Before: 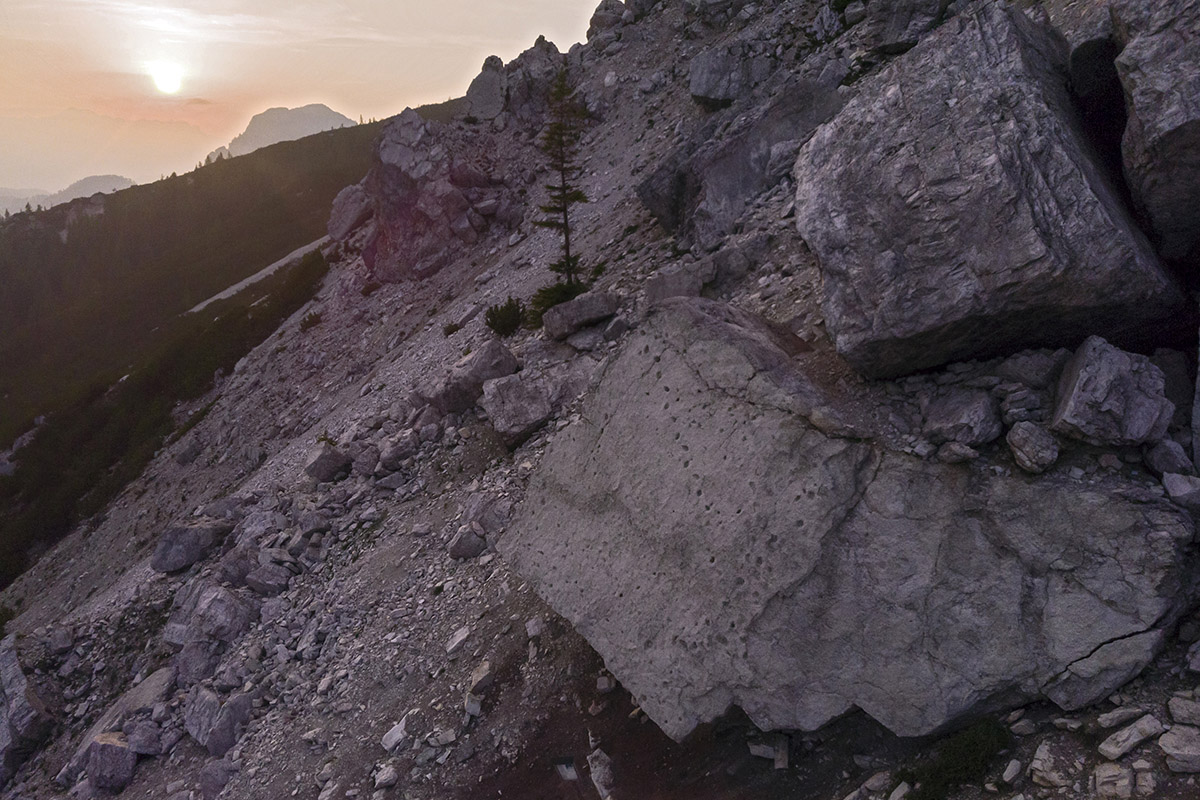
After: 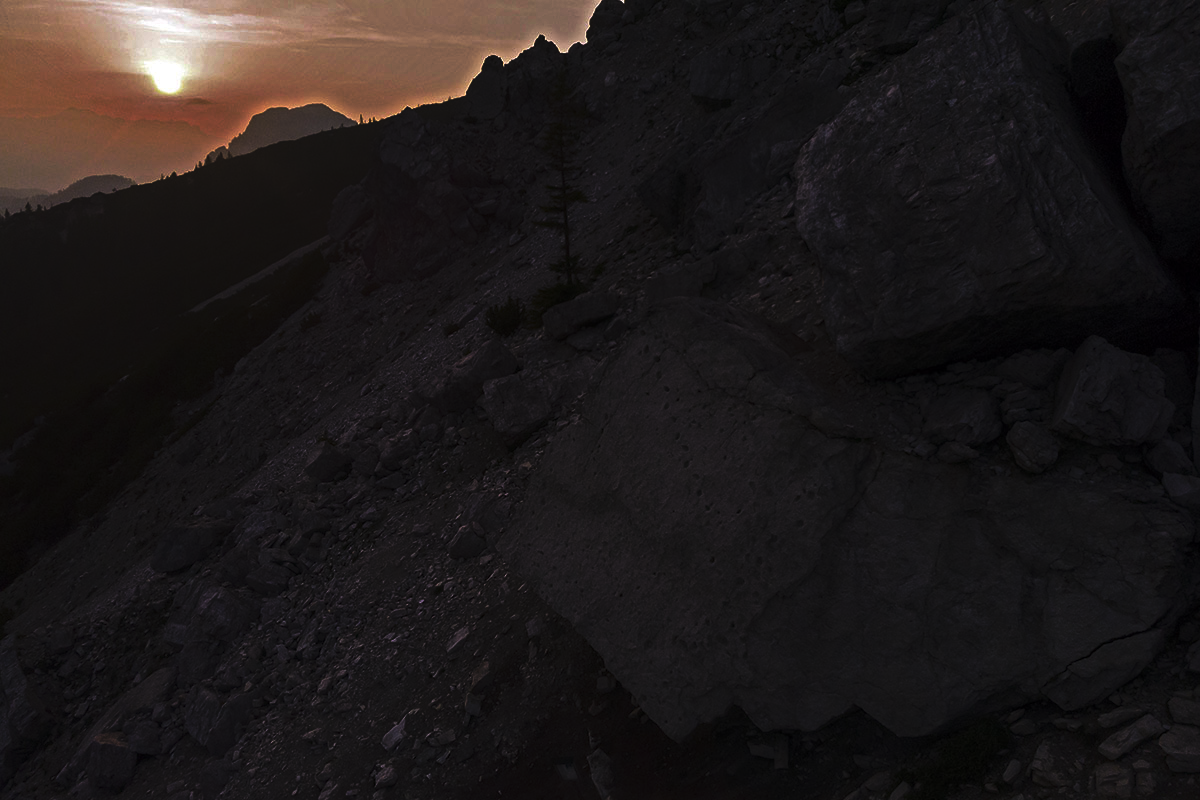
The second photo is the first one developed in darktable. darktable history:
tone curve: curves: ch0 [(0, 0) (0.765, 0.349) (1, 1)], preserve colors none
